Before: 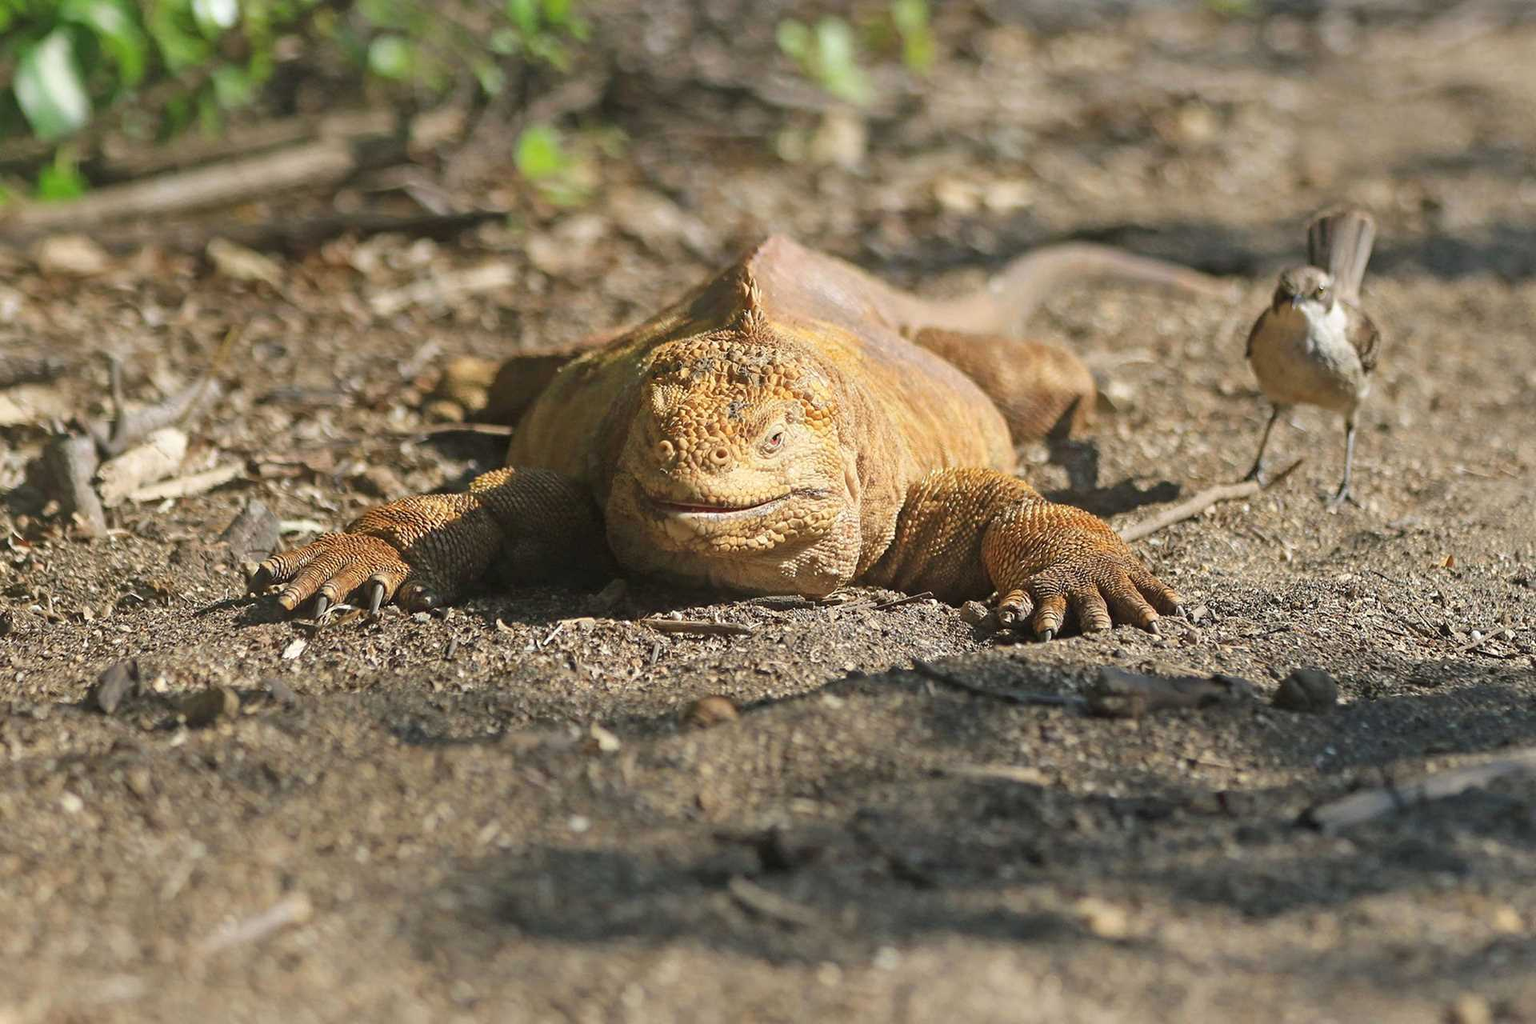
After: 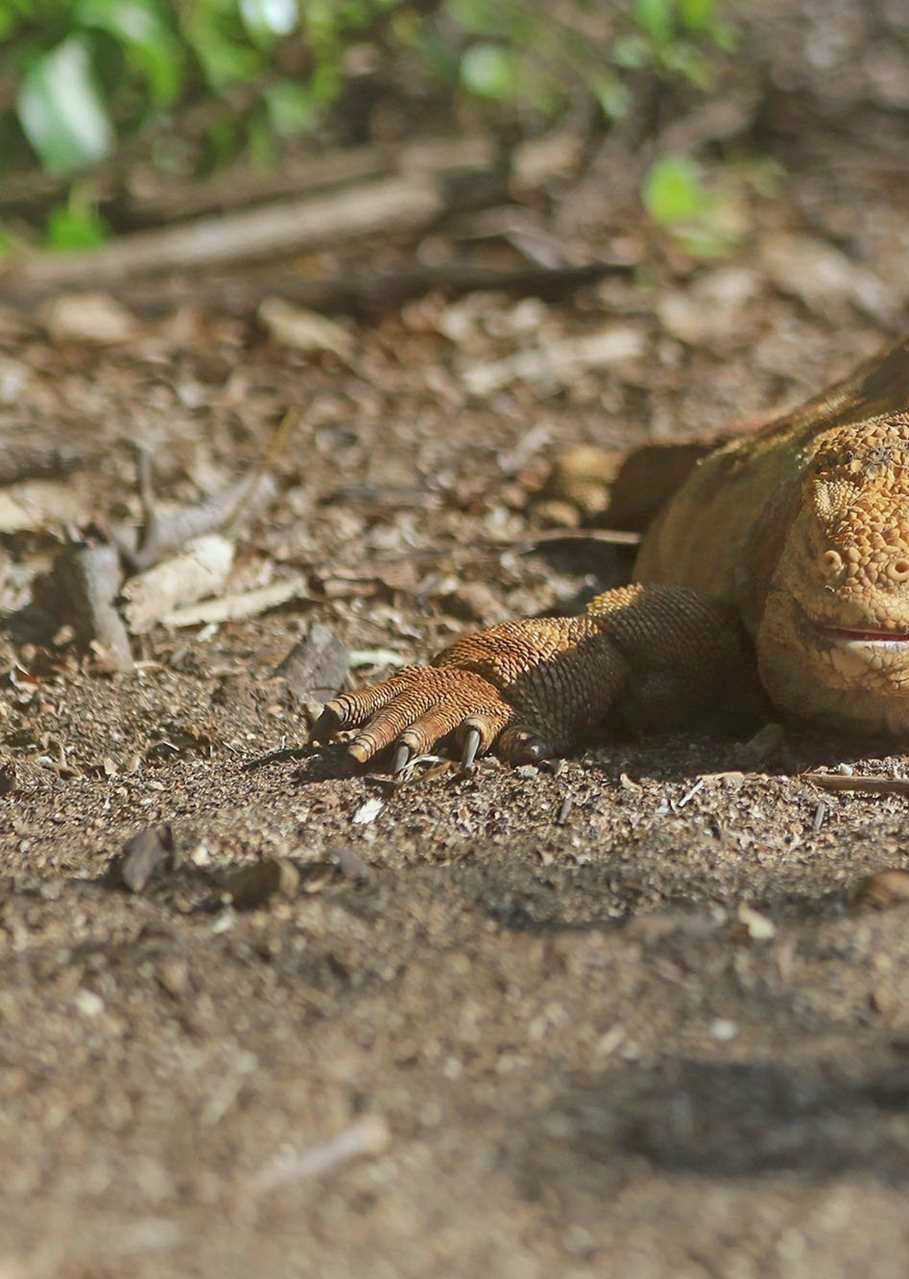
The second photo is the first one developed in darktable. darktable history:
color correction: highlights a* -3.29, highlights b* -6.97, shadows a* 3.27, shadows b* 5.45
shadows and highlights: on, module defaults
crop and rotate: left 0.028%, top 0%, right 52.599%
